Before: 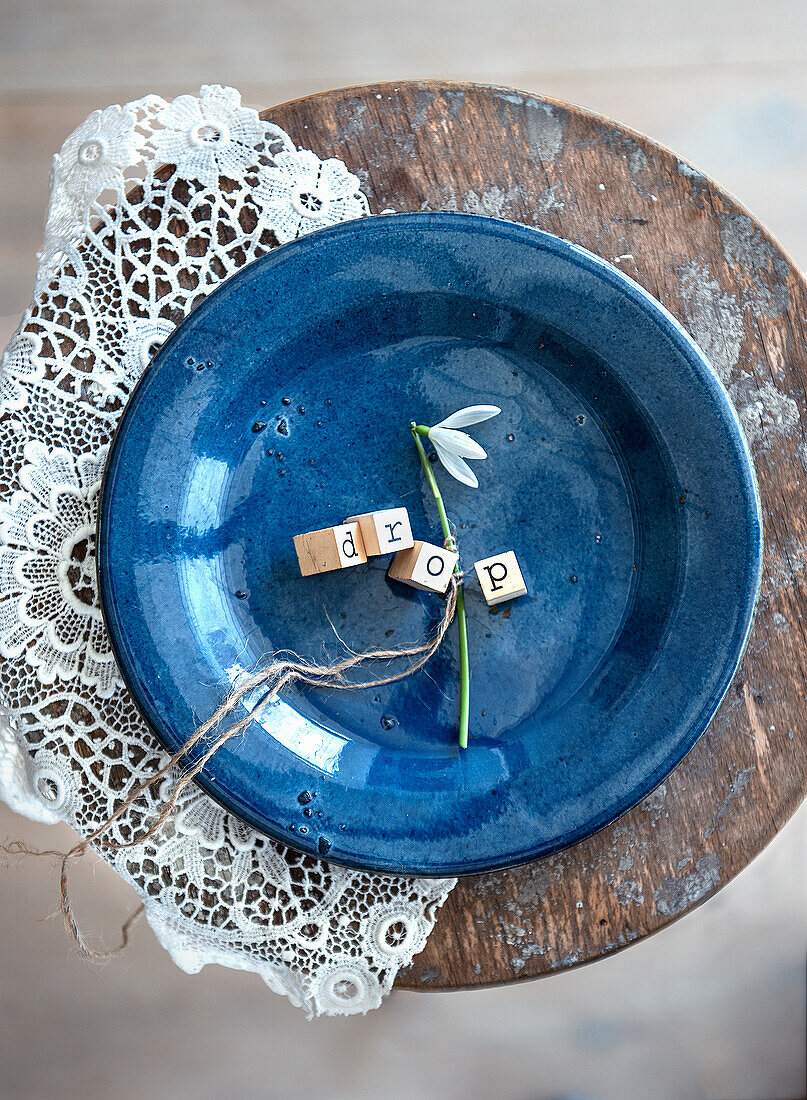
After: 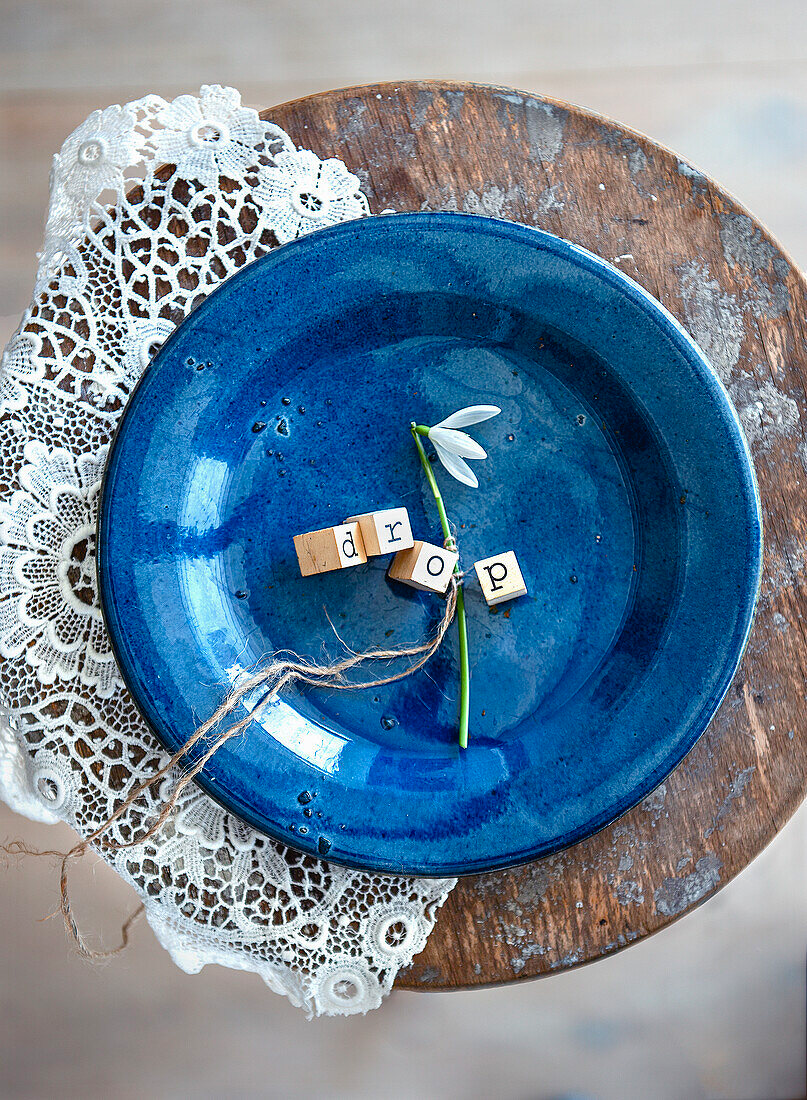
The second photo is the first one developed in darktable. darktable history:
tone curve: curves: ch0 [(0, 0) (0.003, 0.022) (0.011, 0.027) (0.025, 0.038) (0.044, 0.056) (0.069, 0.081) (0.1, 0.11) (0.136, 0.145) (0.177, 0.185) (0.224, 0.229) (0.277, 0.278) (0.335, 0.335) (0.399, 0.399) (0.468, 0.468) (0.543, 0.543) (0.623, 0.623) (0.709, 0.705) (0.801, 0.793) (0.898, 0.887) (1, 1)], color space Lab, independent channels, preserve colors none
color balance rgb: shadows lift › hue 85.6°, linear chroma grading › global chroma -1.211%, perceptual saturation grading › global saturation 20%, perceptual saturation grading › highlights -13.968%, perceptual saturation grading › shadows 49.766%
